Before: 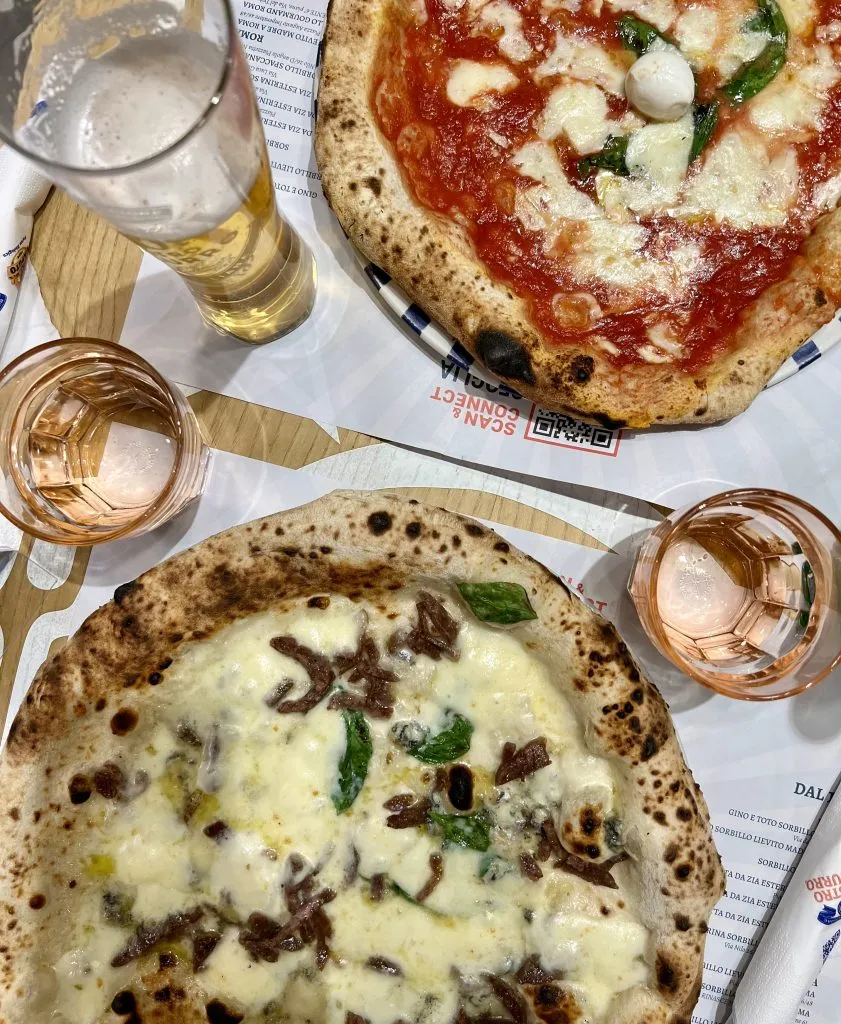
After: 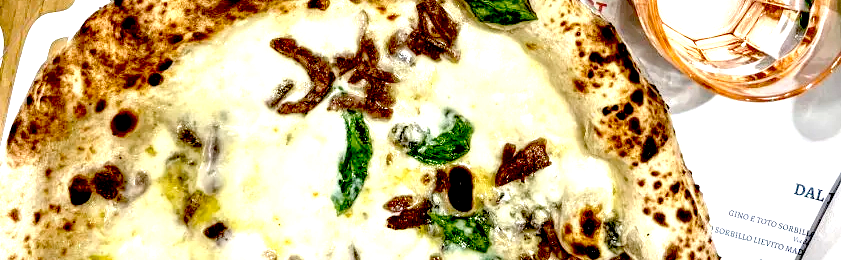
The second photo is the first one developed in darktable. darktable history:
local contrast: on, module defaults
crop and rotate: top 58.593%, bottom 15.97%
tone equalizer: -8 EV -0.452 EV, -7 EV -0.362 EV, -6 EV -0.356 EV, -5 EV -0.236 EV, -3 EV 0.204 EV, -2 EV 0.323 EV, -1 EV 0.402 EV, +0 EV 0.404 EV
exposure: black level correction 0.035, exposure 0.901 EV, compensate highlight preservation false
